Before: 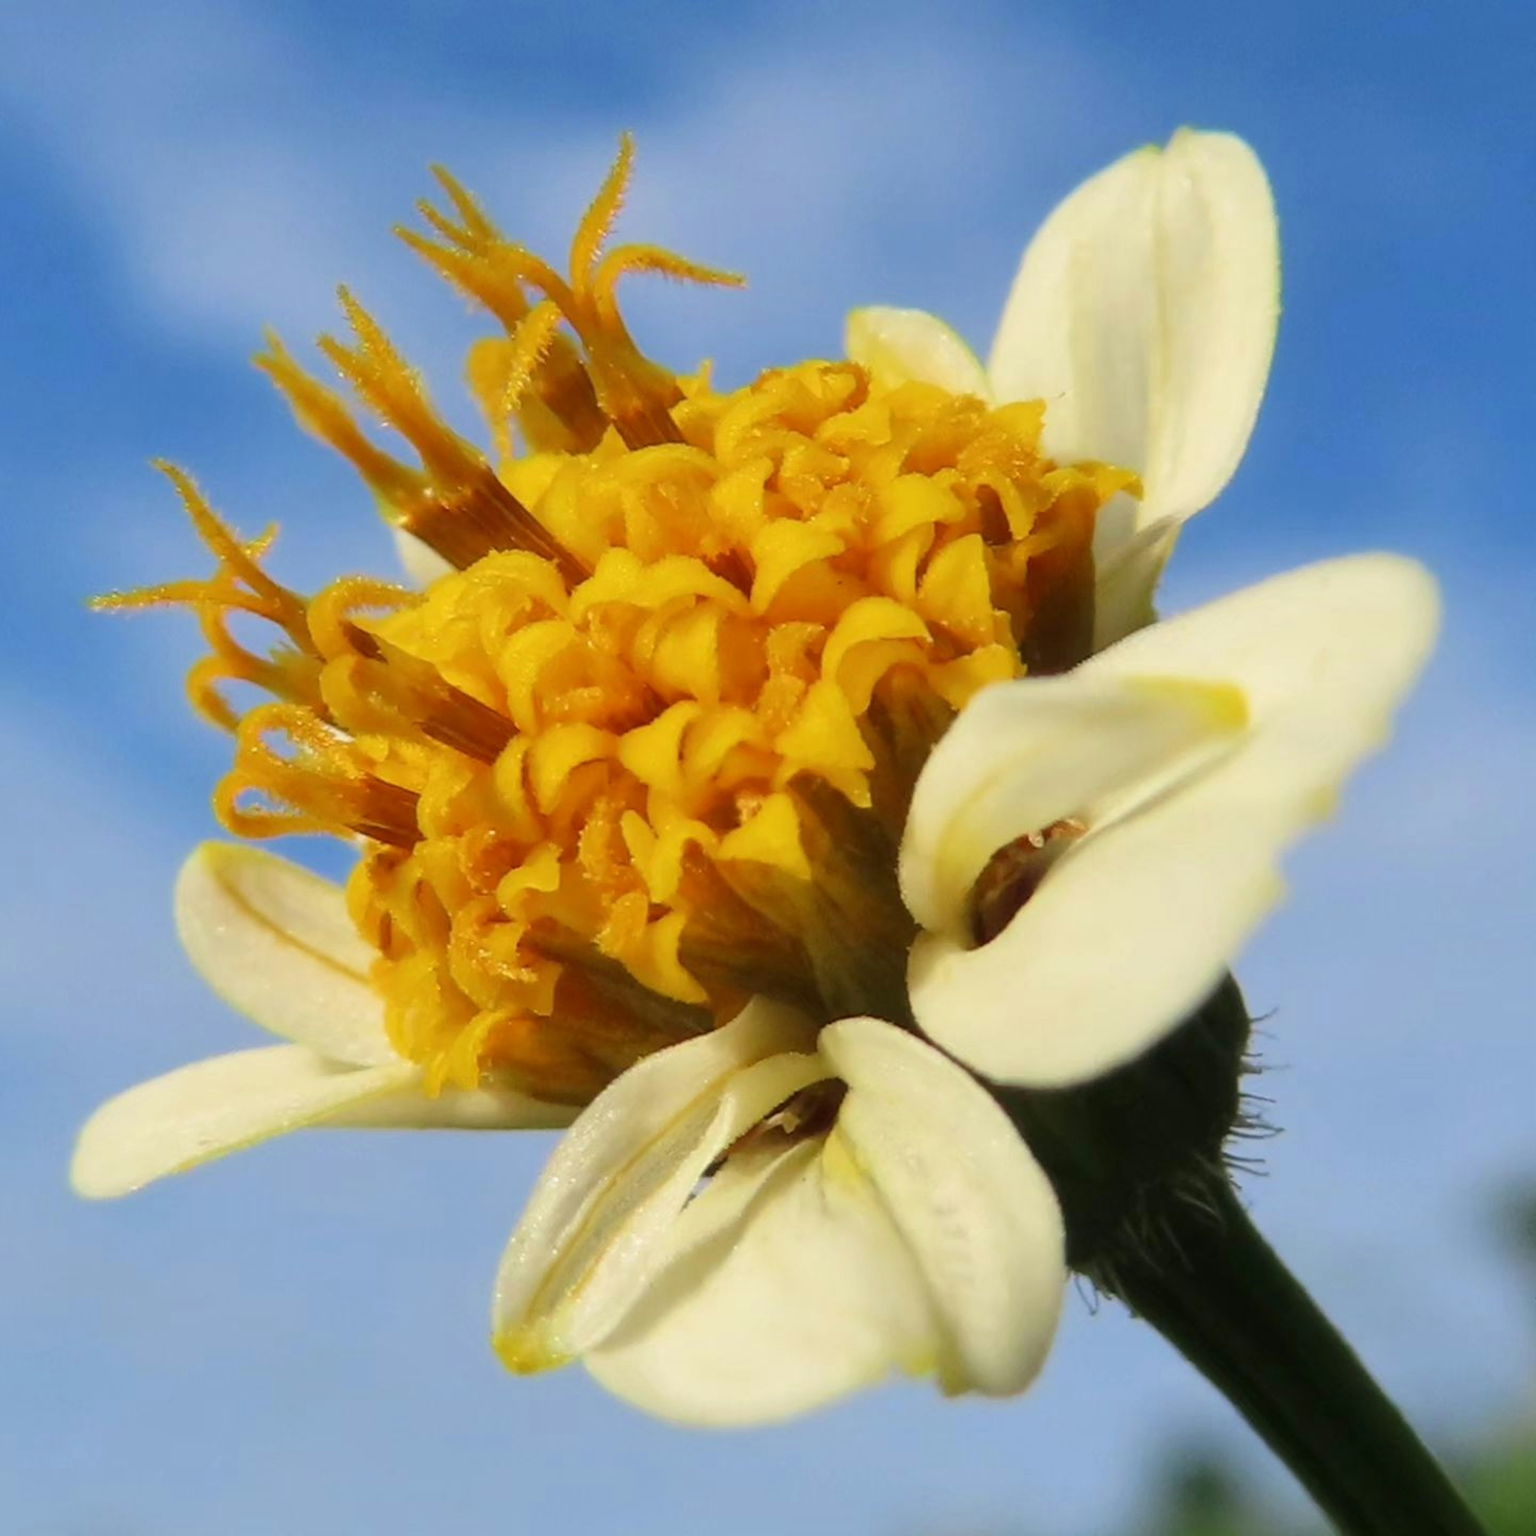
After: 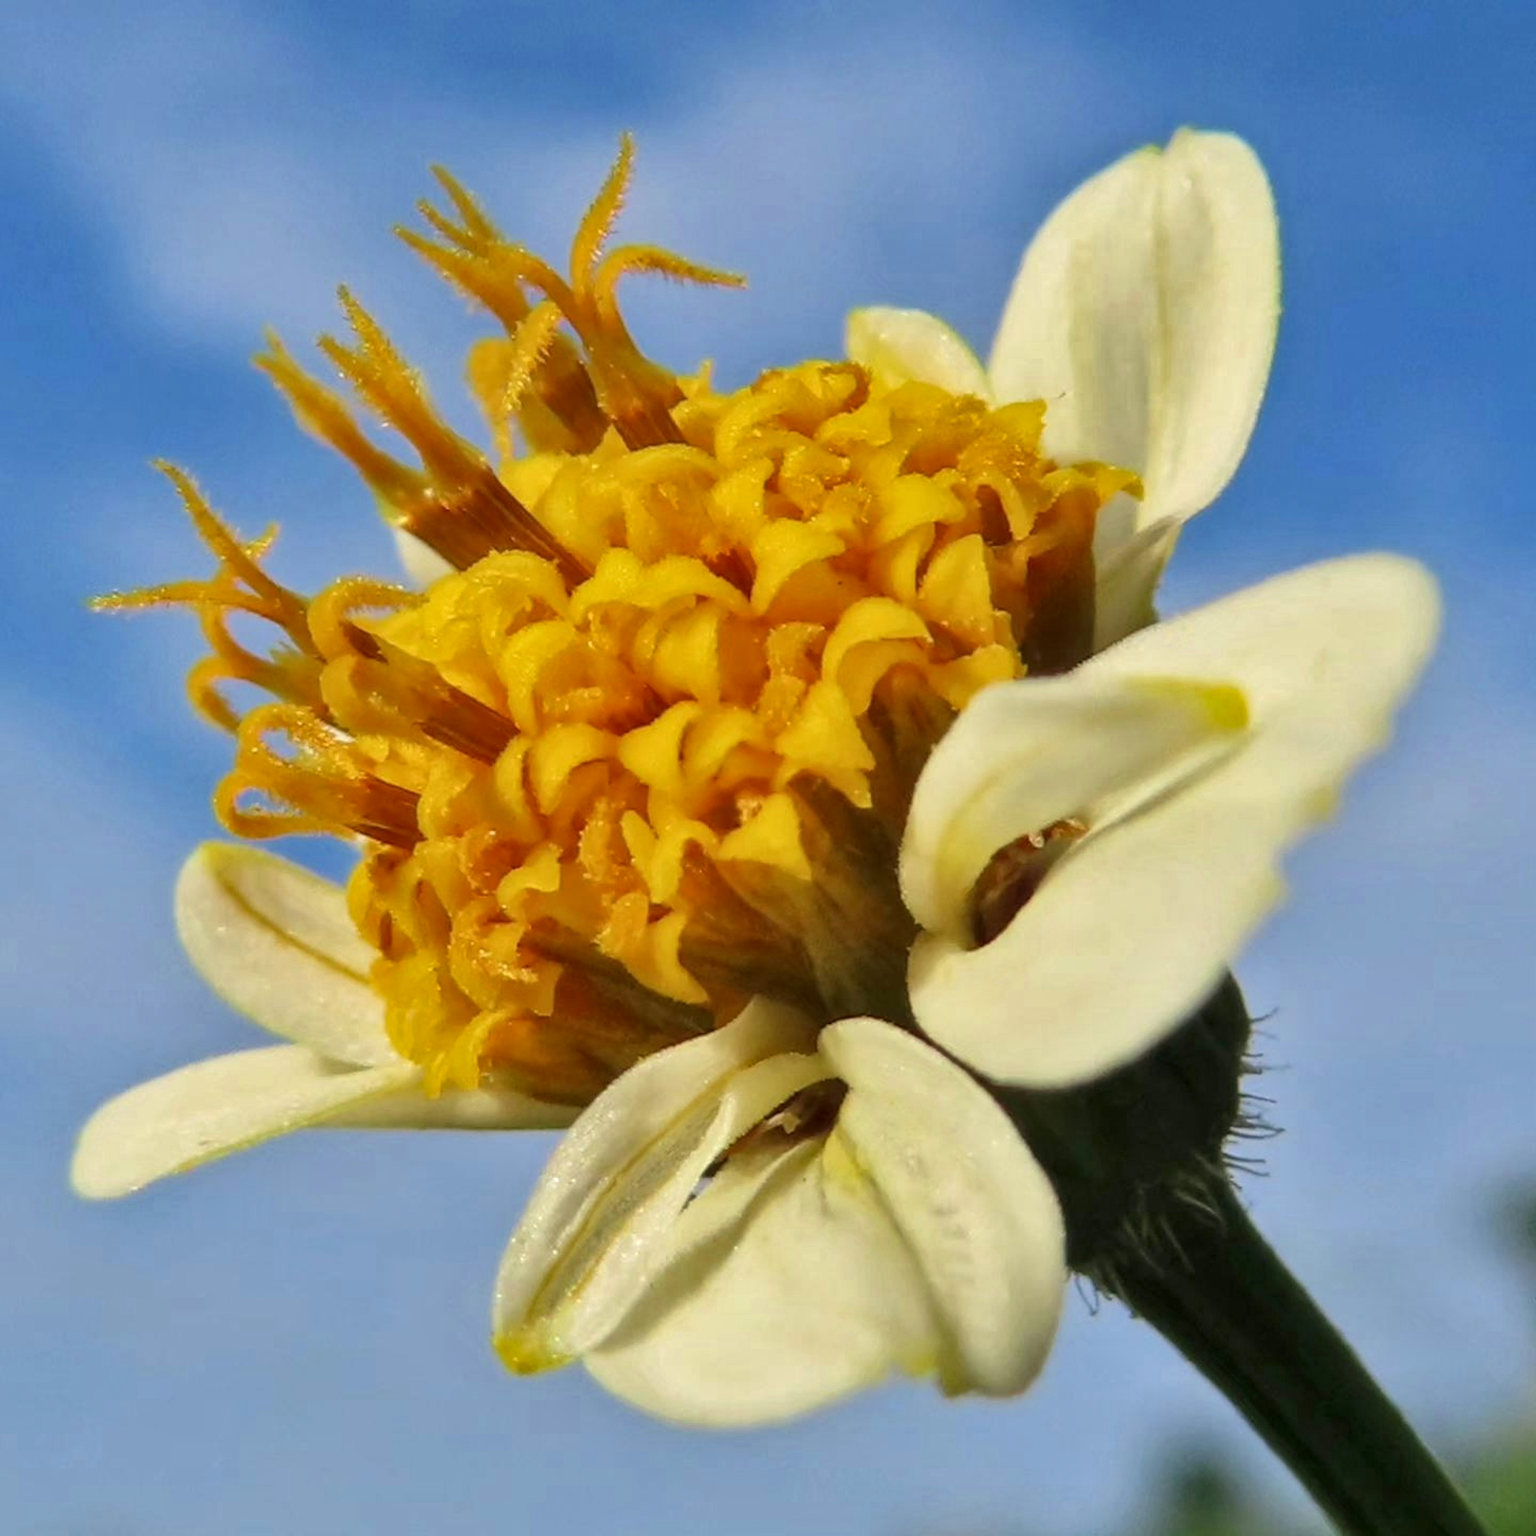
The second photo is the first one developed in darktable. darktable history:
local contrast: highlights 100%, shadows 101%, detail 132%, midtone range 0.2
shadows and highlights: low approximation 0.01, soften with gaussian
